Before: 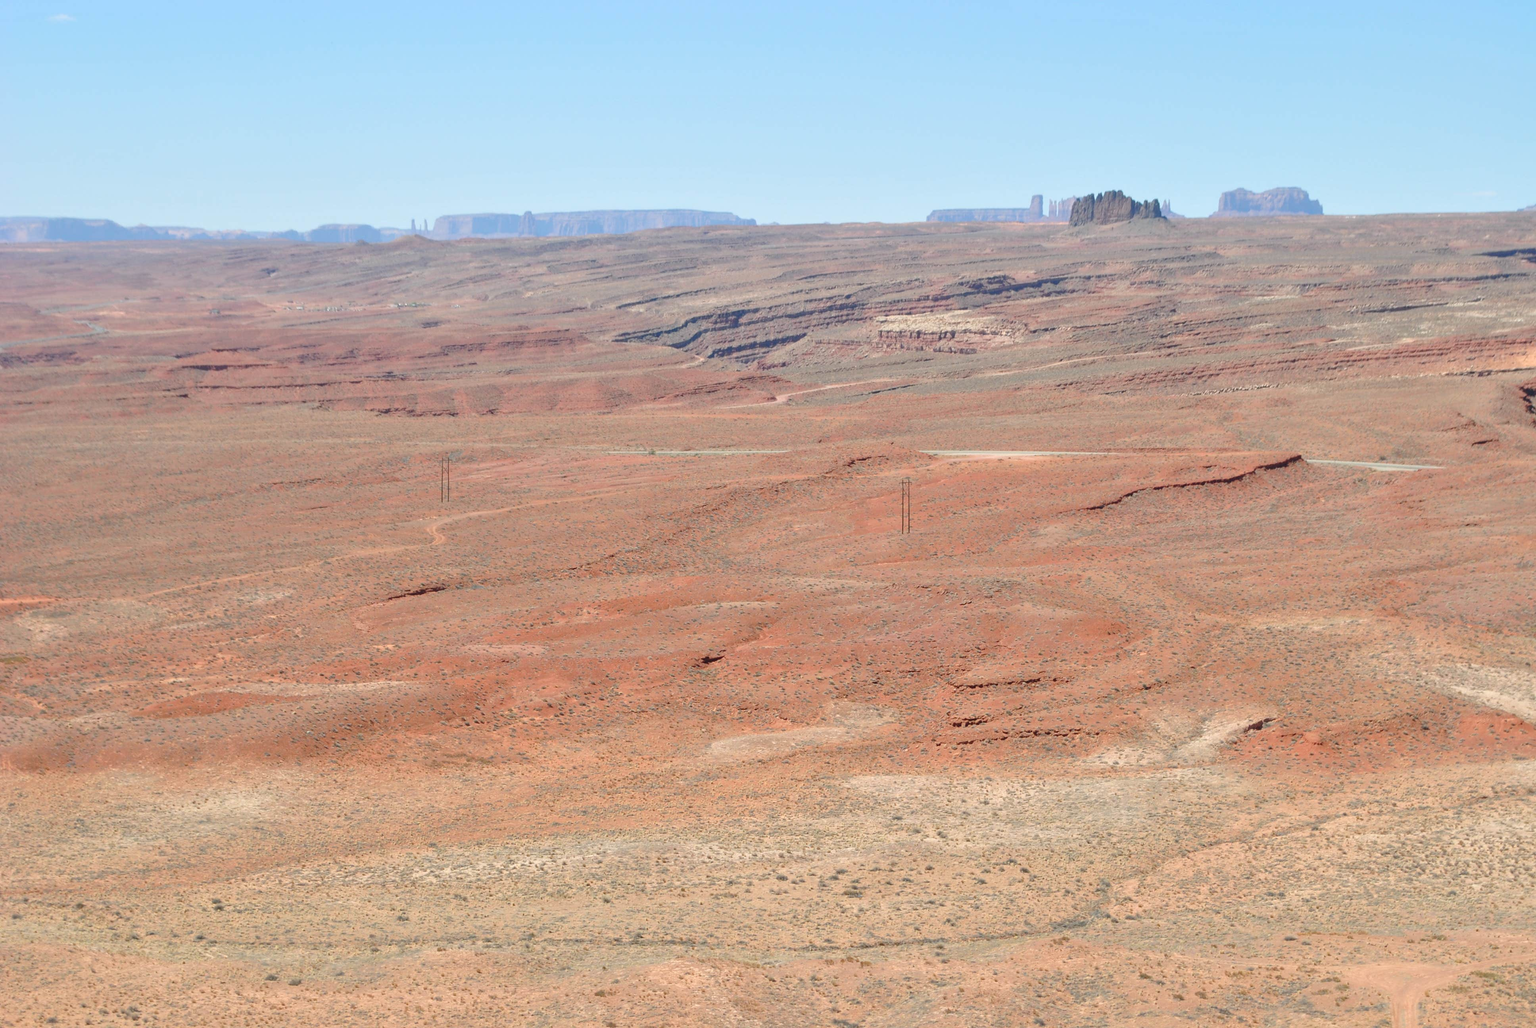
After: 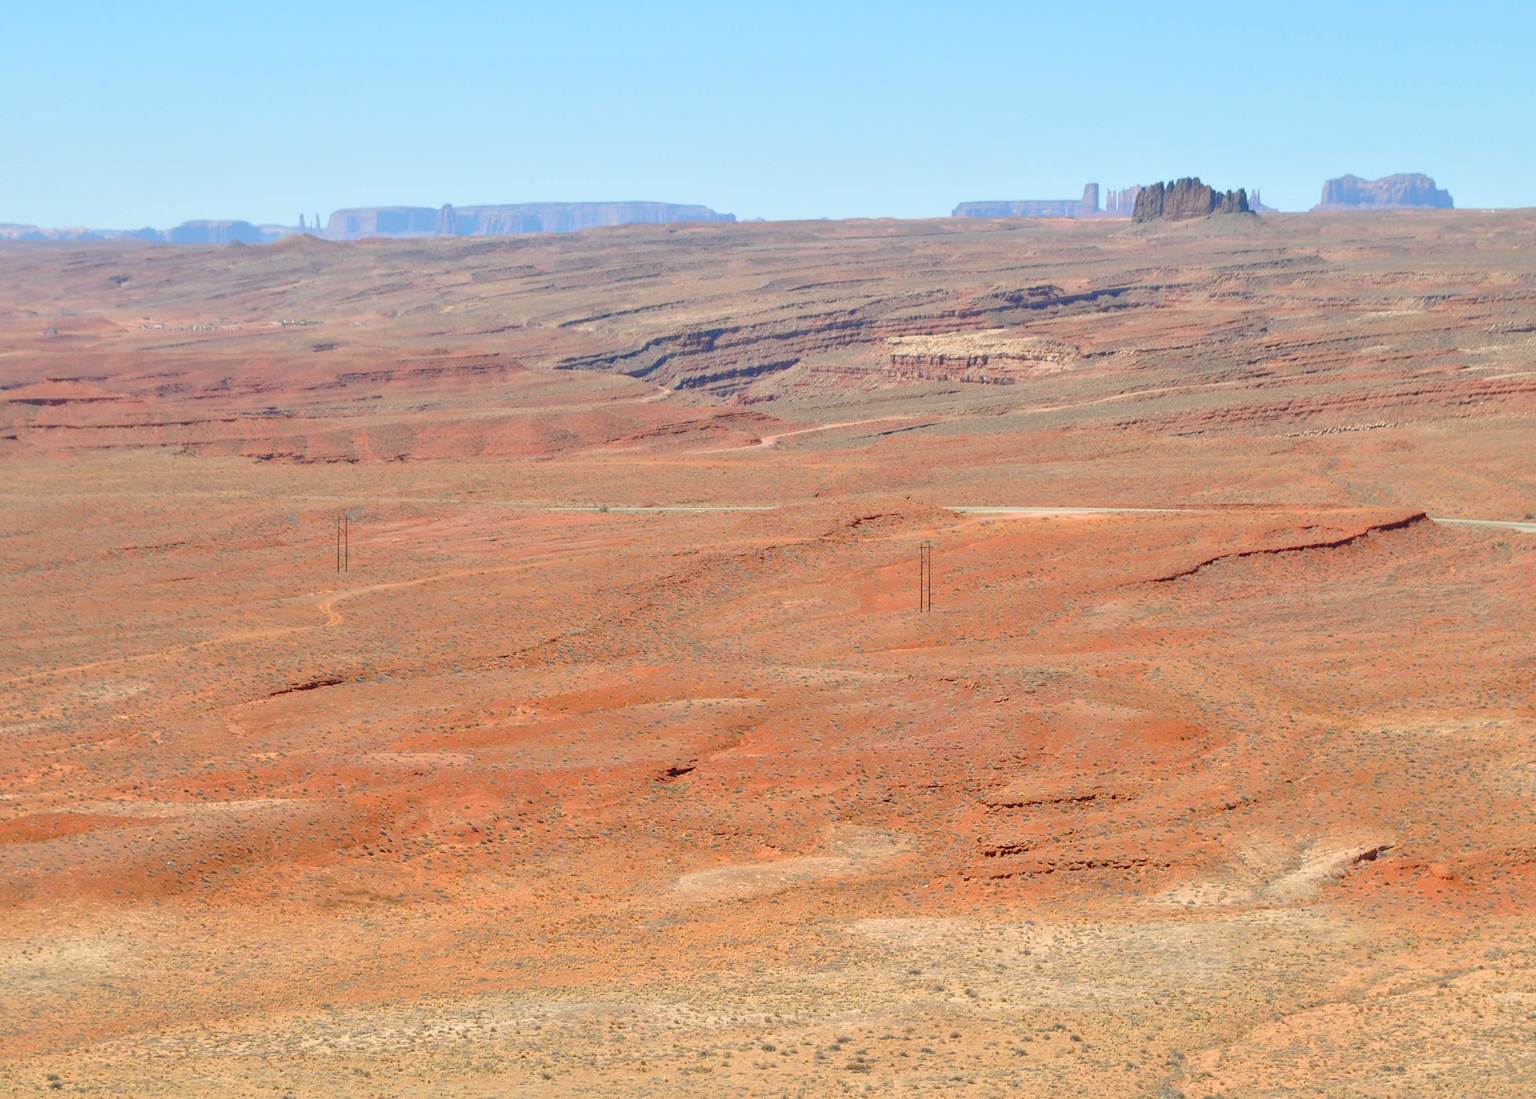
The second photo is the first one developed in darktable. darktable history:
color balance rgb: power › chroma 0.704%, power › hue 60°, perceptual saturation grading › global saturation 25.624%, global vibrance 11.093%
crop: left 11.413%, top 4.929%, right 9.578%, bottom 10.613%
